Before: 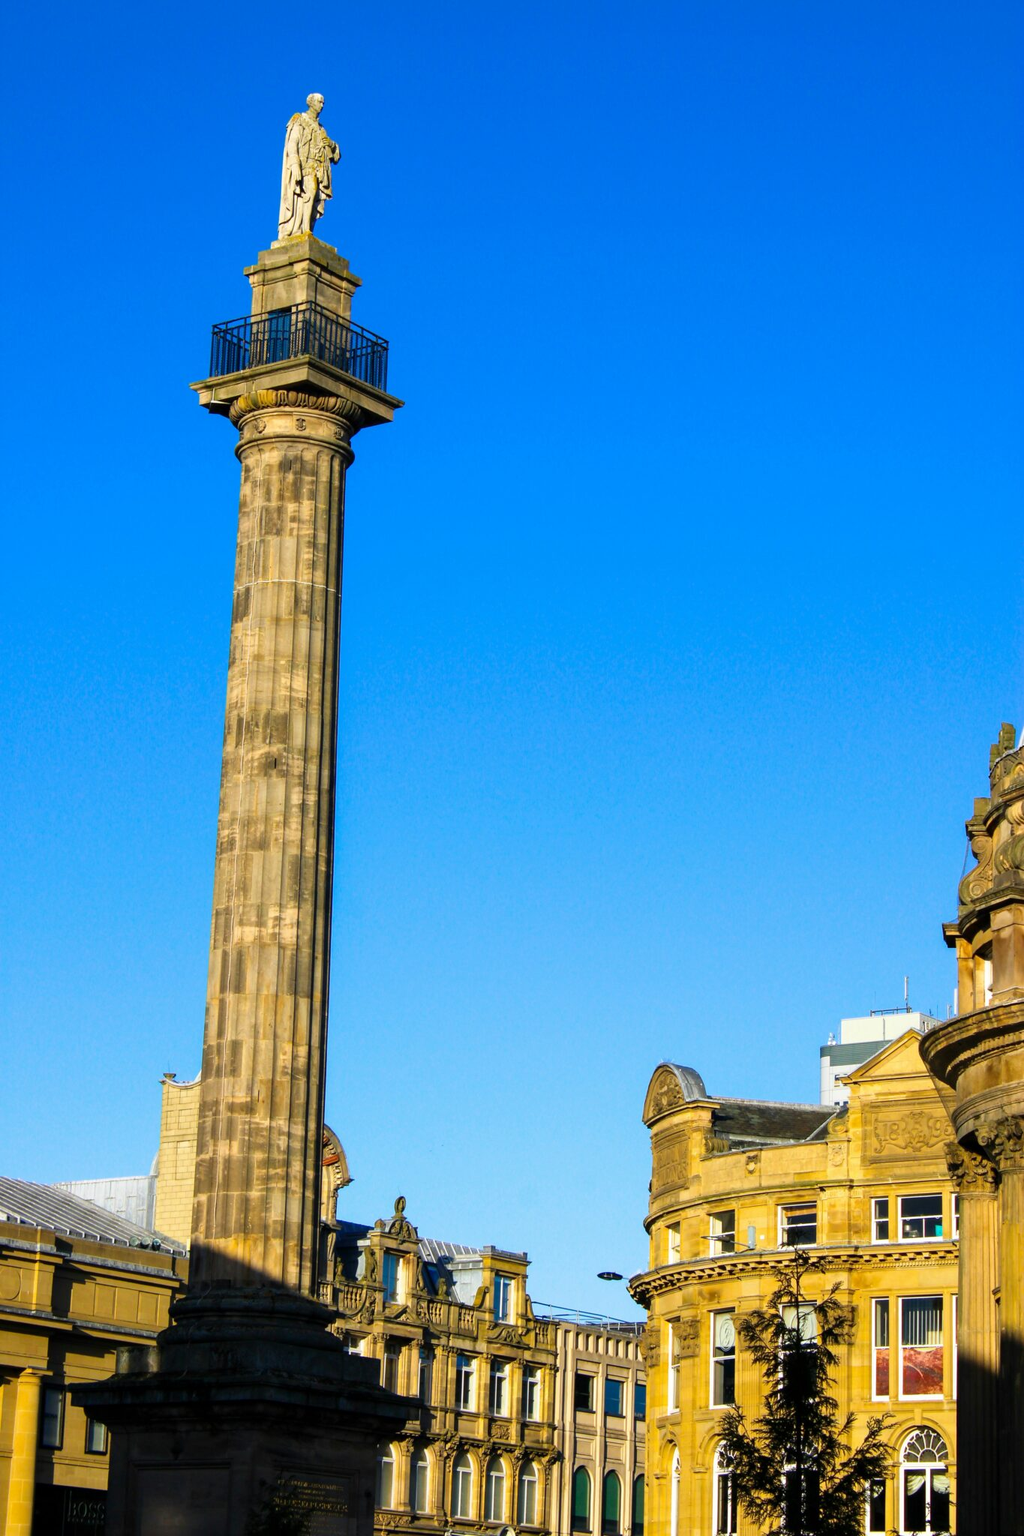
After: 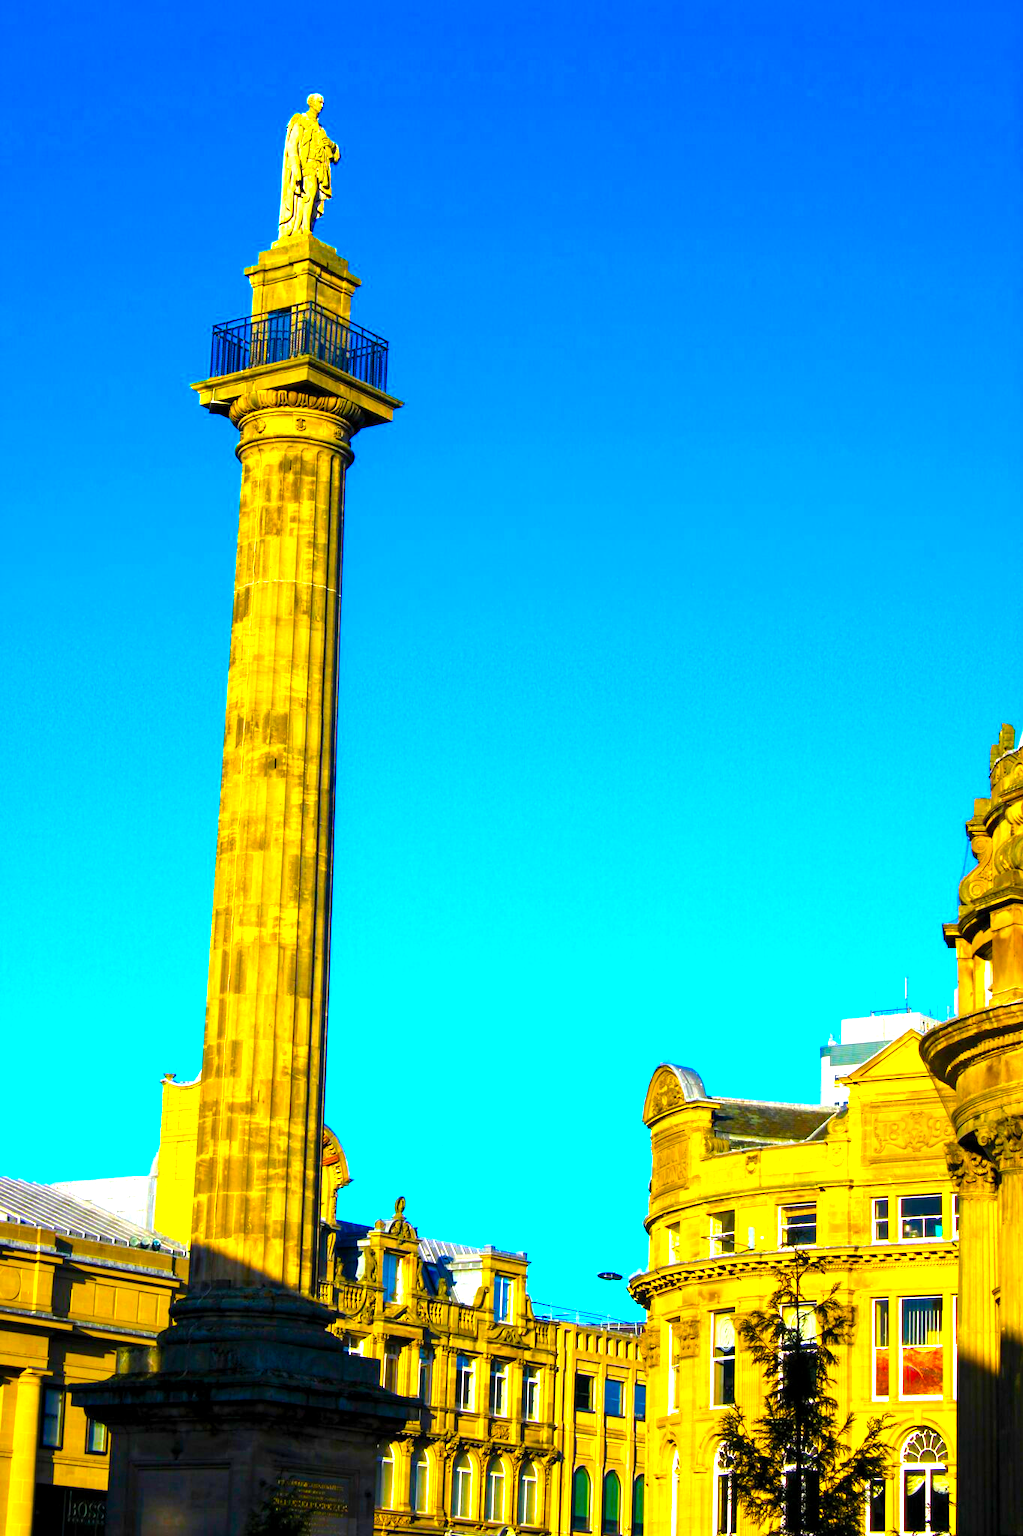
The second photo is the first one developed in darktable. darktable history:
color balance rgb: linear chroma grading › global chroma 25%, perceptual saturation grading › global saturation 40%, perceptual brilliance grading › global brilliance 30%, global vibrance 40%
exposure: black level correction 0.001, compensate highlight preservation false
contrast brightness saturation: contrast 0.03, brightness 0.06, saturation 0.13
